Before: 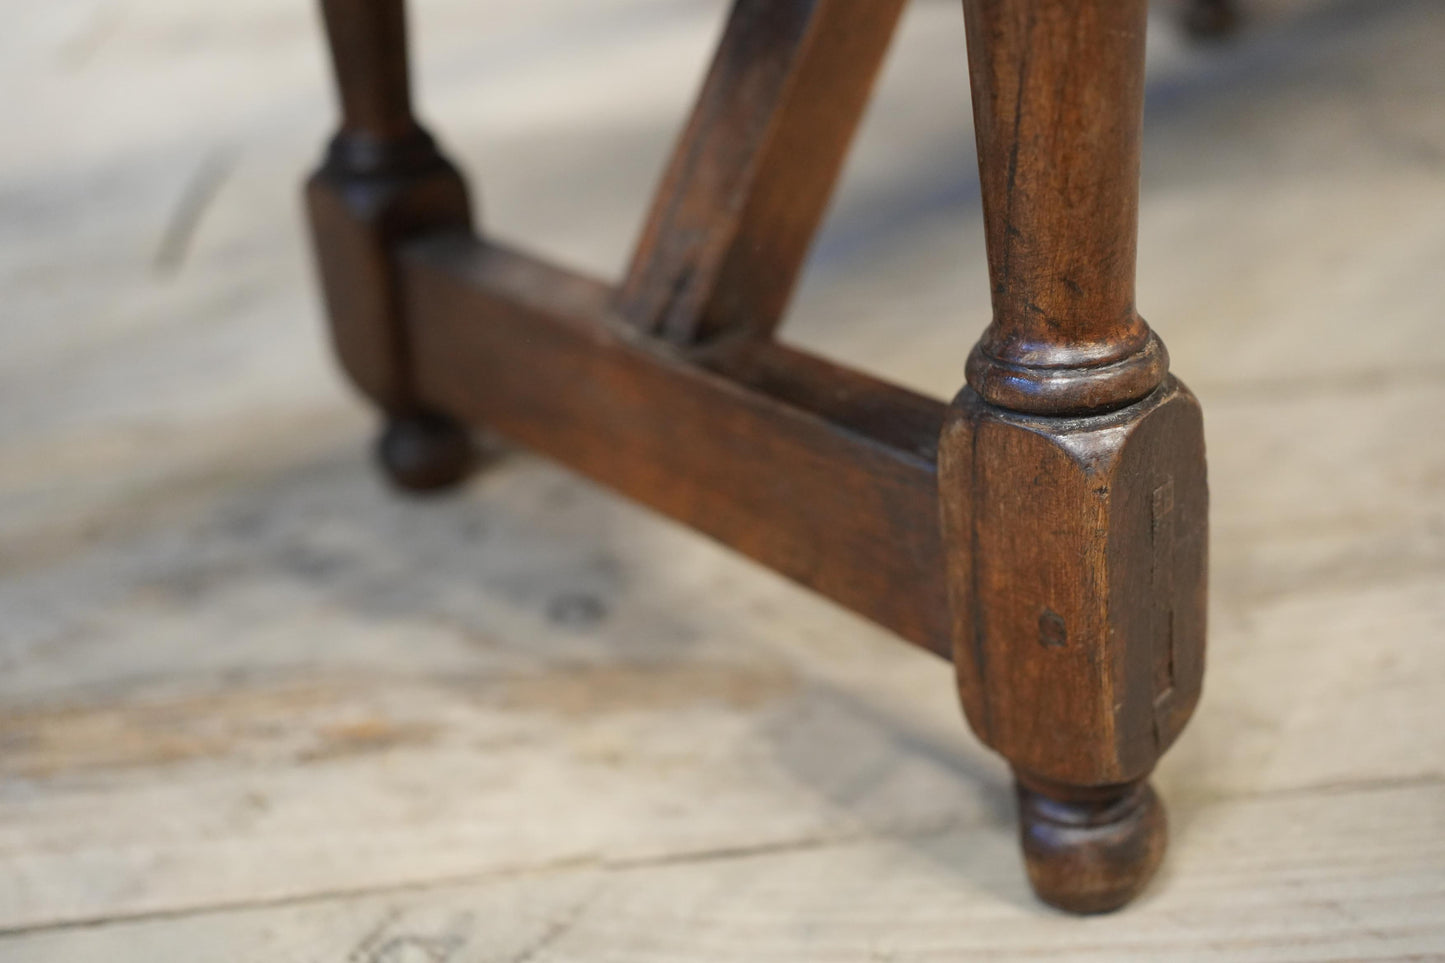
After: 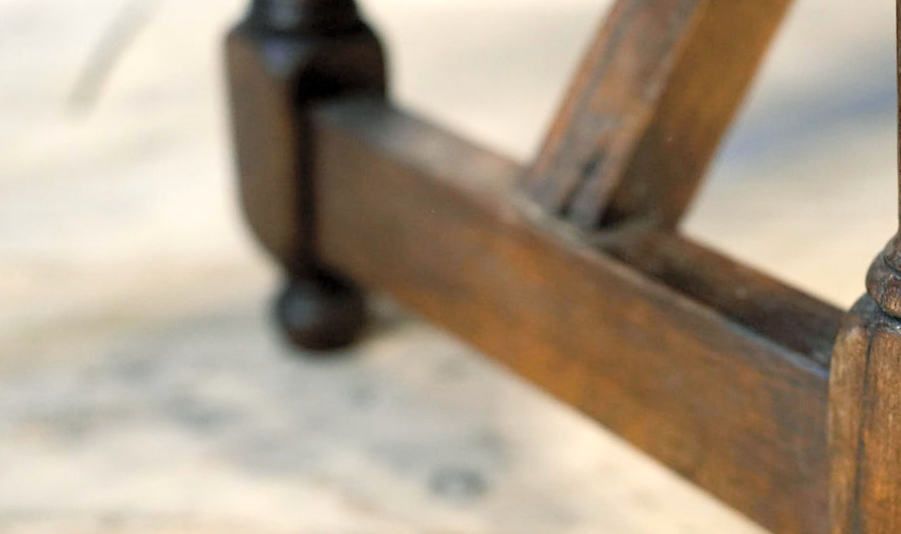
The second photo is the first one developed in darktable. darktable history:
global tonemap: drago (0.7, 100)
color balance rgb: shadows lift › chroma 2.79%, shadows lift › hue 190.66°, power › hue 171.85°, highlights gain › chroma 2.16%, highlights gain › hue 75.26°, global offset › luminance -0.51%, perceptual saturation grading › highlights -33.8%, perceptual saturation grading › mid-tones 14.98%, perceptual saturation grading › shadows 48.43%, perceptual brilliance grading › highlights 15.68%, perceptual brilliance grading › mid-tones 6.62%, perceptual brilliance grading › shadows -14.98%, global vibrance 11.32%, contrast 5.05%
crop and rotate: angle -4.99°, left 2.122%, top 6.945%, right 27.566%, bottom 30.519%
